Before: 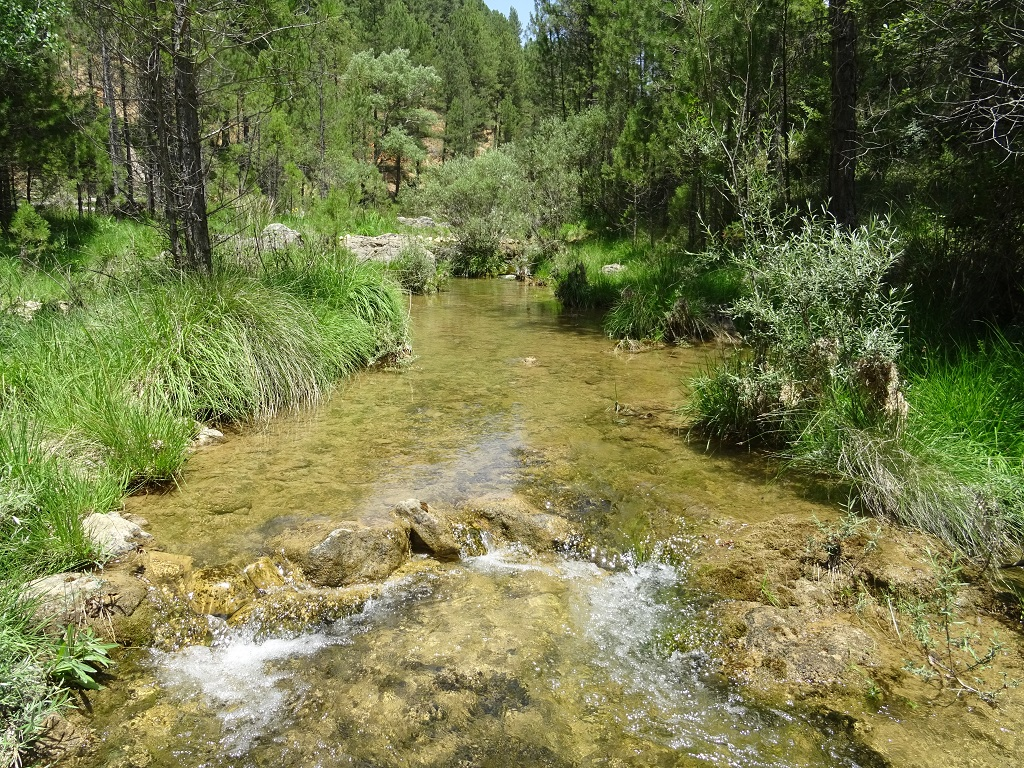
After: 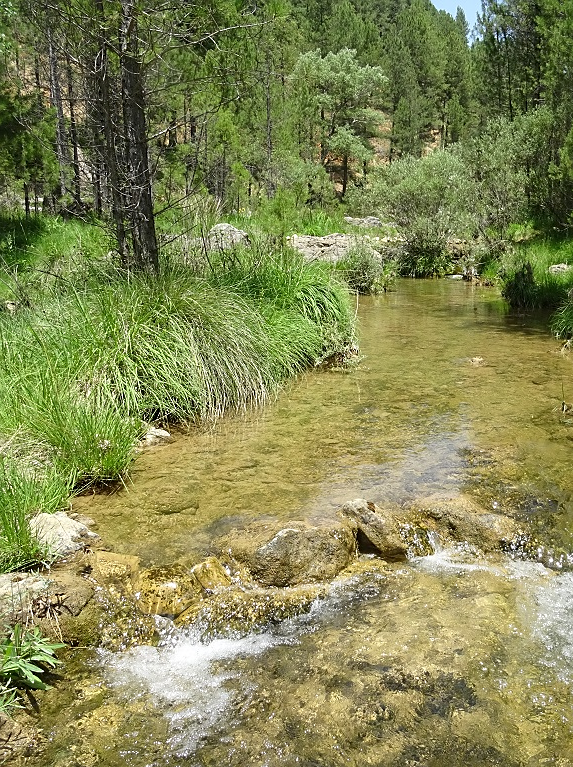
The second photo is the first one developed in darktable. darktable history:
sharpen: radius 1.433, amount 0.402, threshold 1.194
crop: left 5.184%, right 38.832%
